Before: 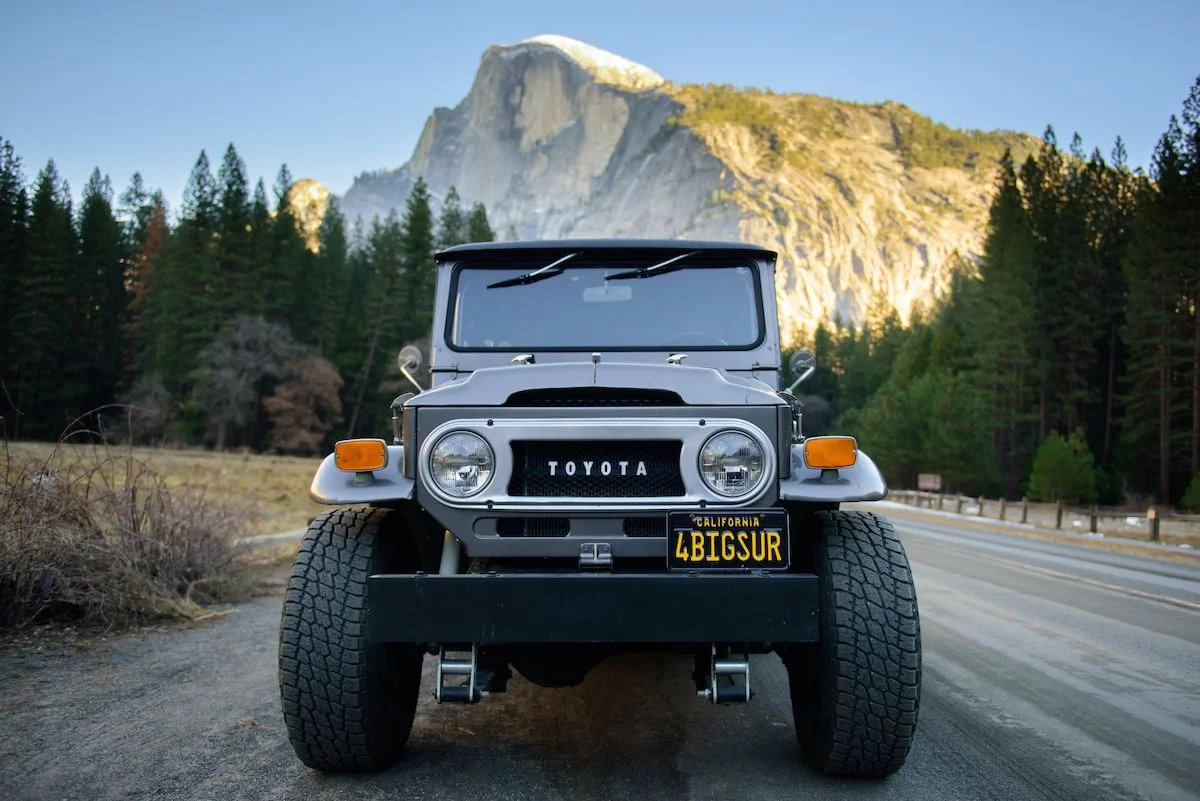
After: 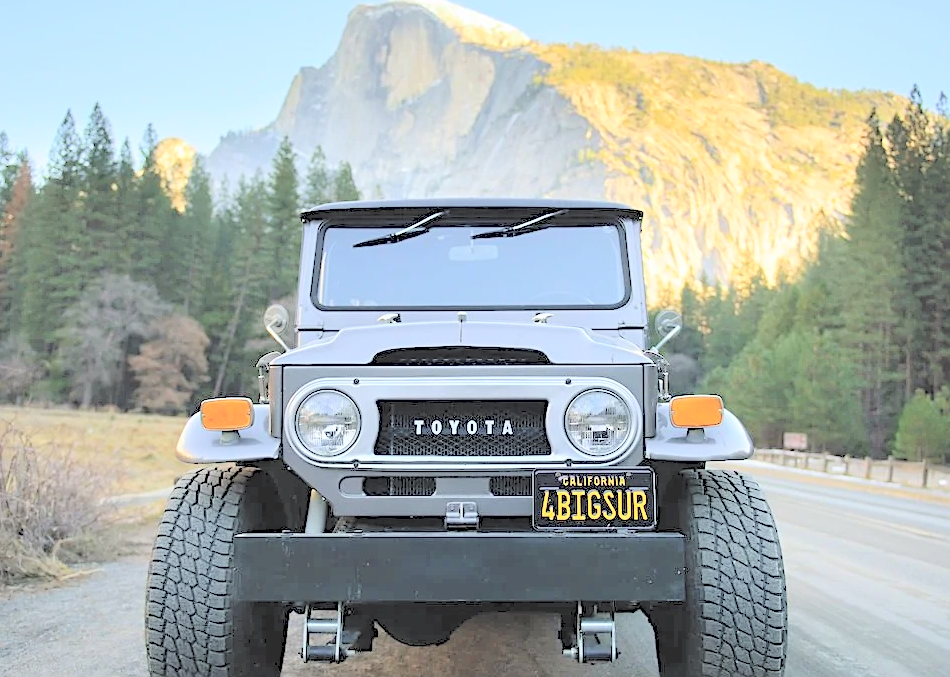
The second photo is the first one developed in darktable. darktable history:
contrast brightness saturation: brightness 0.999
shadows and highlights: radius 333.86, shadows 63.38, highlights 5.39, compress 87.94%, soften with gaussian
crop: left 11.199%, top 5.179%, right 9.59%, bottom 10.27%
sharpen: on, module defaults
